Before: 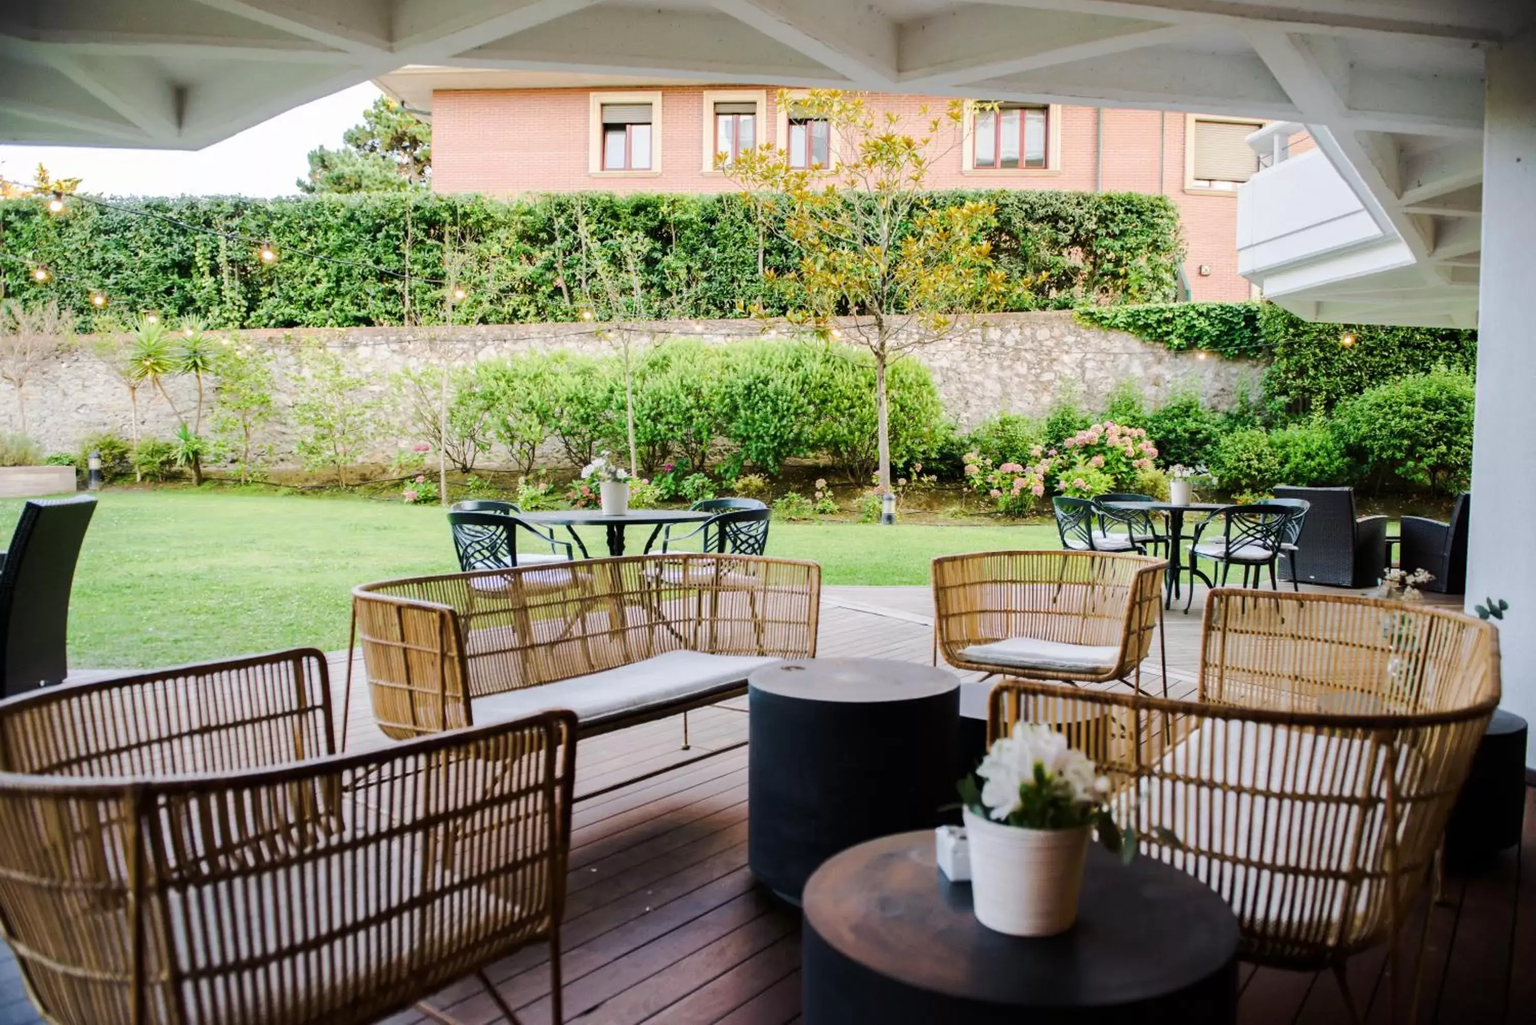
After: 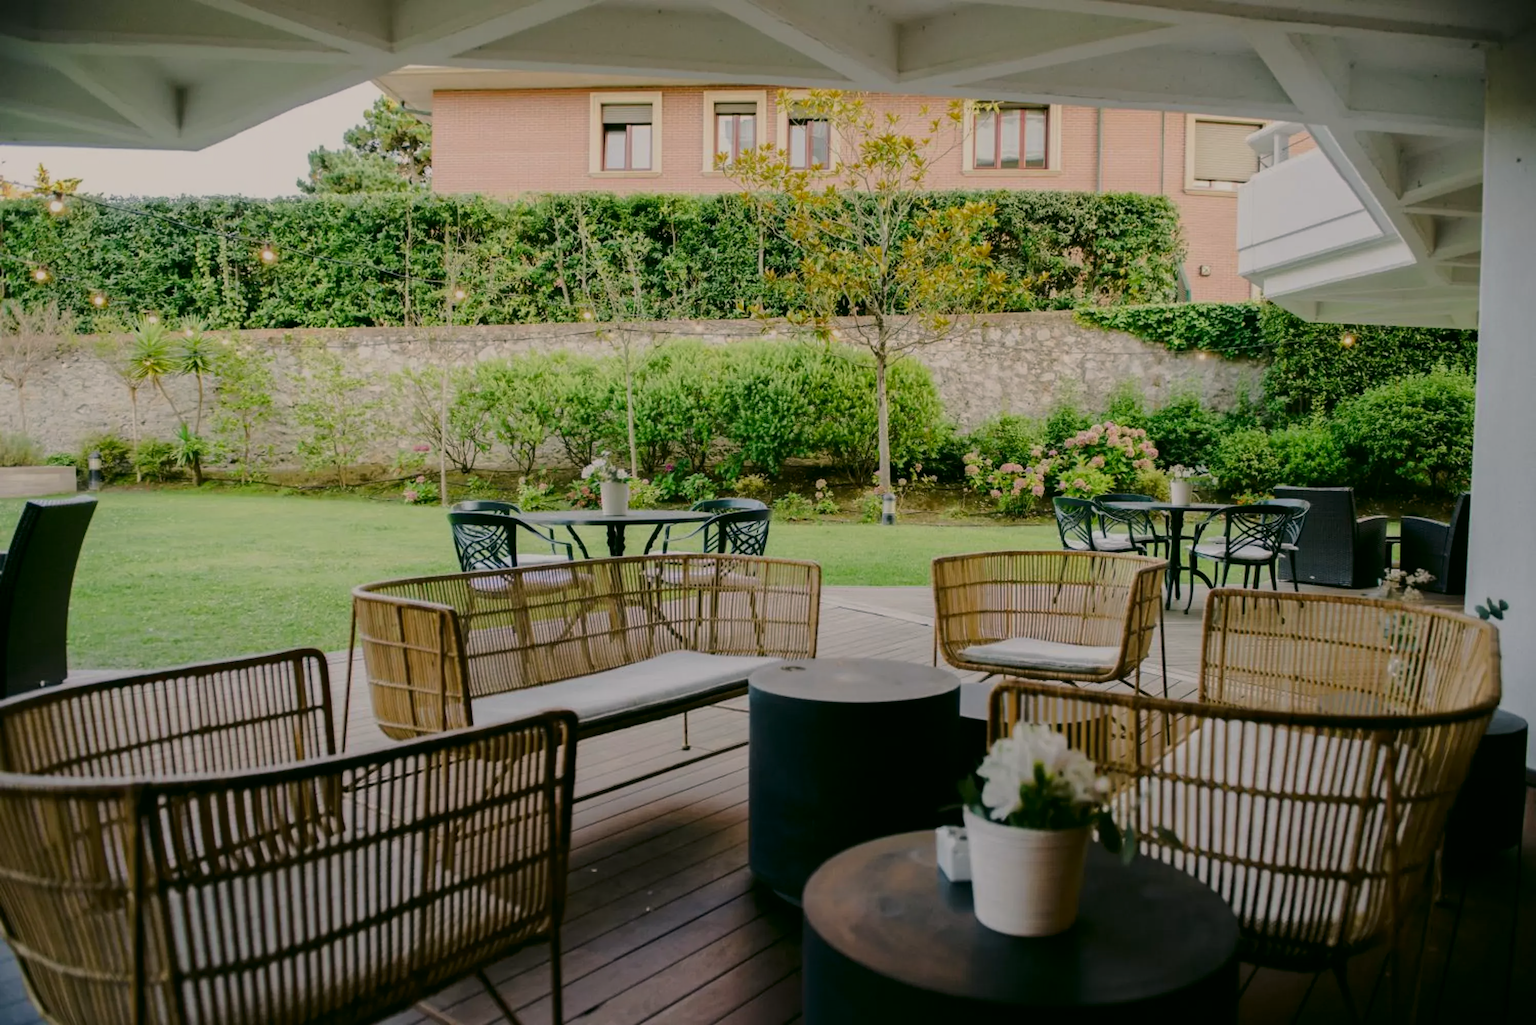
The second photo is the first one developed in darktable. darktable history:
exposure: black level correction 0, exposure -0.819 EV, compensate exposure bias true, compensate highlight preservation false
color correction: highlights a* 4.34, highlights b* 4.96, shadows a* -6.77, shadows b* 4.71
